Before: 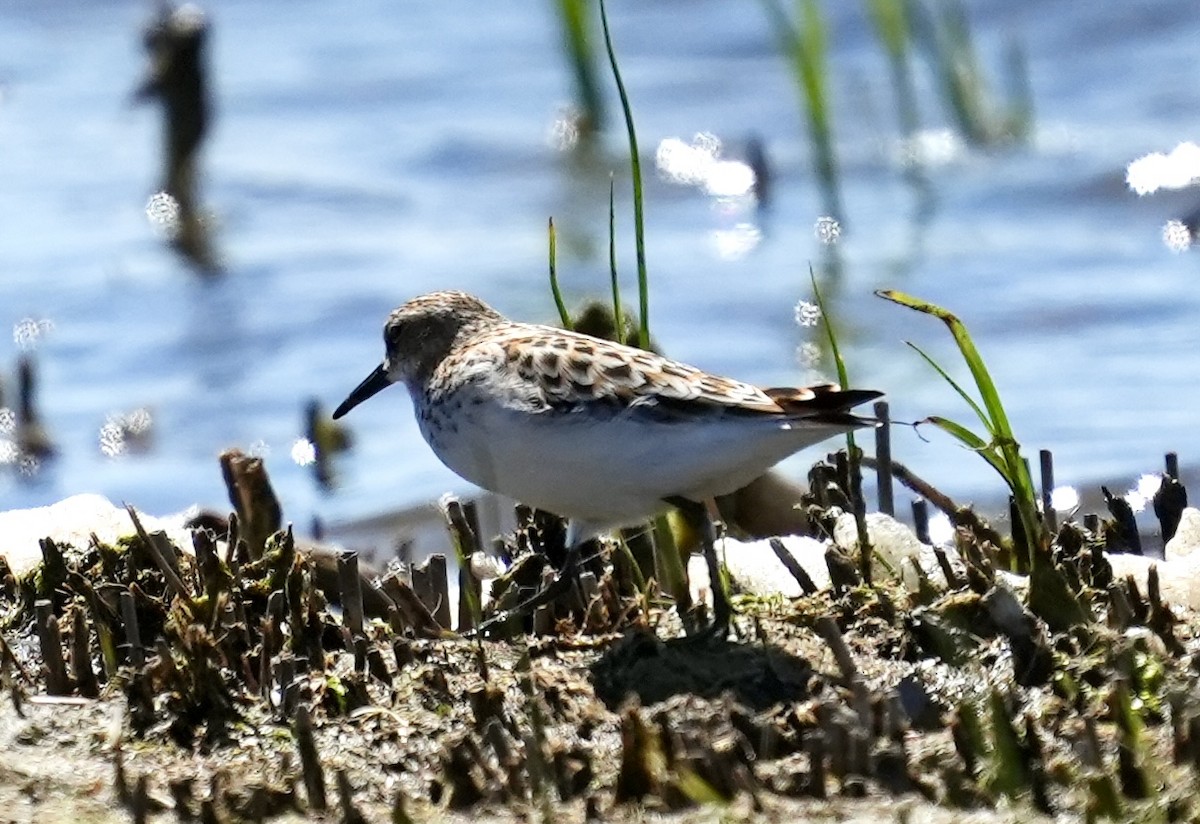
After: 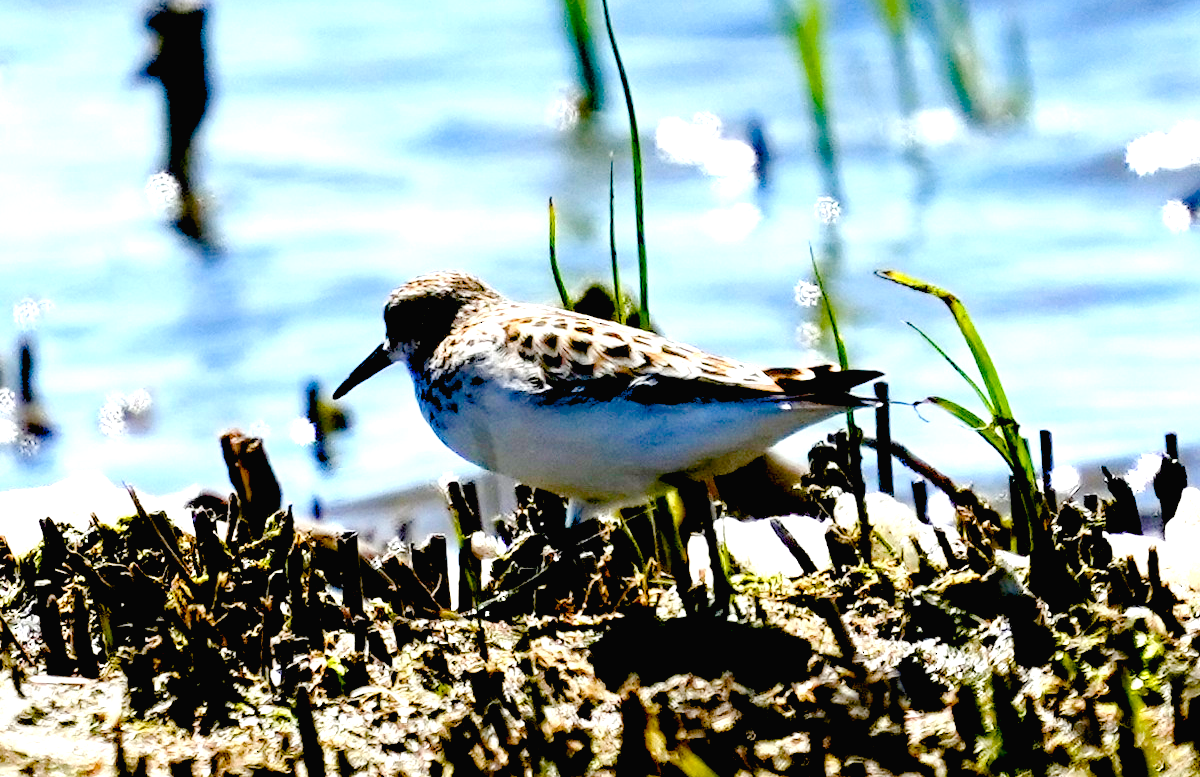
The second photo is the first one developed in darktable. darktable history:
tone curve: curves: ch0 [(0, 0.013) (0.036, 0.035) (0.274, 0.288) (0.504, 0.536) (0.844, 0.84) (1, 0.97)]; ch1 [(0, 0) (0.389, 0.403) (0.462, 0.48) (0.499, 0.5) (0.524, 0.529) (0.567, 0.603) (0.626, 0.651) (0.749, 0.781) (1, 1)]; ch2 [(0, 0) (0.464, 0.478) (0.5, 0.501) (0.533, 0.539) (0.599, 0.6) (0.704, 0.732) (1, 1)], preserve colors none
exposure: black level correction 0.036, exposure 0.905 EV, compensate exposure bias true, compensate highlight preservation false
color balance rgb: global offset › luminance -1.416%, perceptual saturation grading › global saturation 34.775%, perceptual saturation grading › highlights -24.991%, perceptual saturation grading › shadows 50.188%
crop and rotate: top 2.445%, bottom 3.245%
